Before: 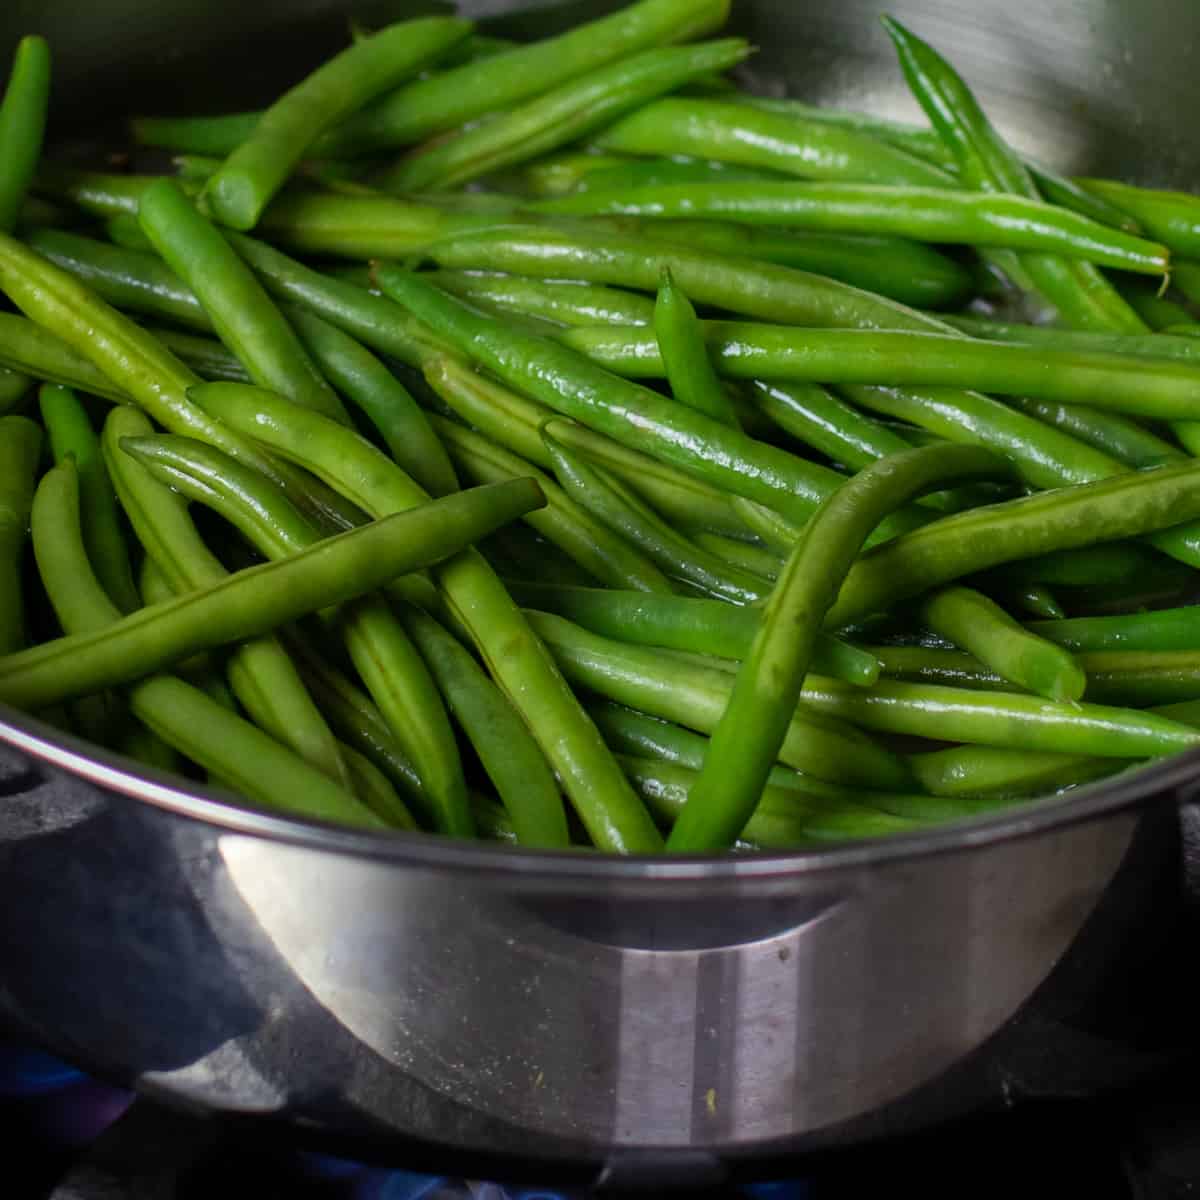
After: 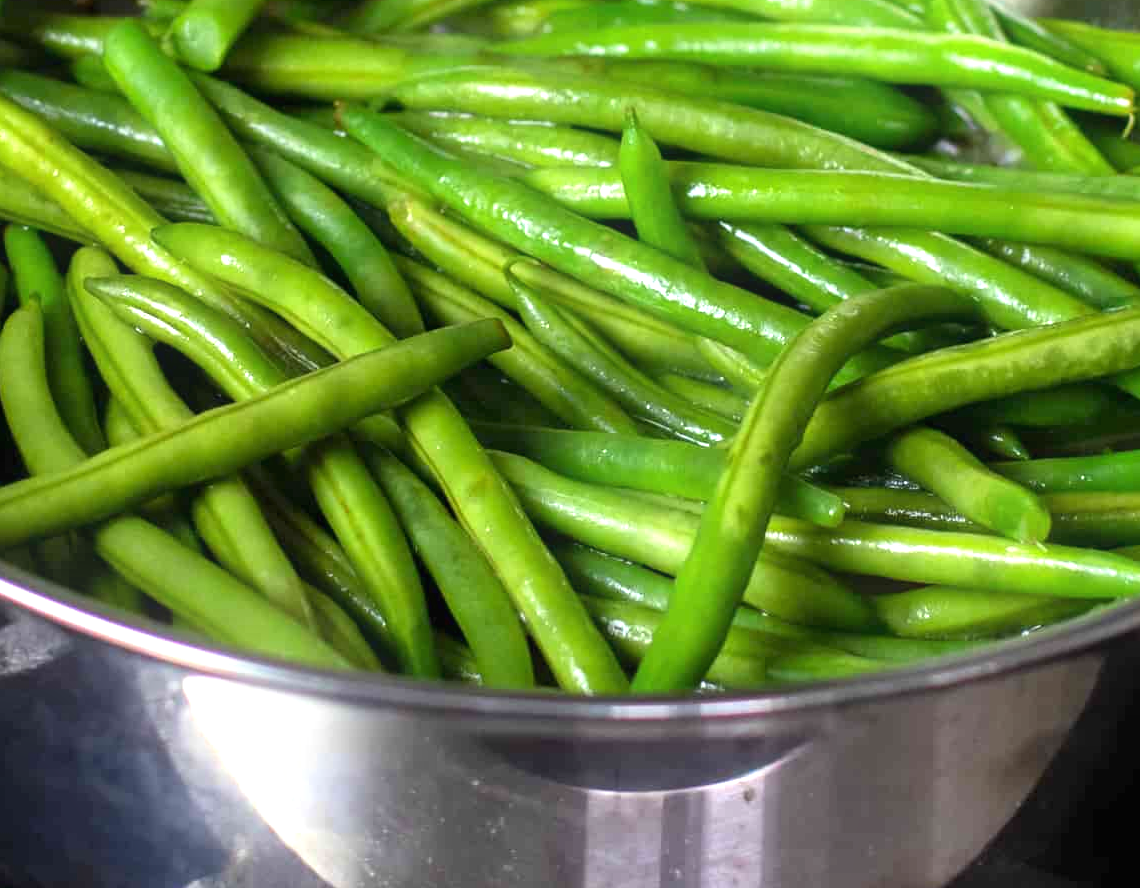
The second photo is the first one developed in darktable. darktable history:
exposure: black level correction 0, exposure 1.2 EV, compensate exposure bias true, compensate highlight preservation false
crop and rotate: left 2.991%, top 13.302%, right 1.981%, bottom 12.636%
bloom: size 13.65%, threshold 98.39%, strength 4.82%
